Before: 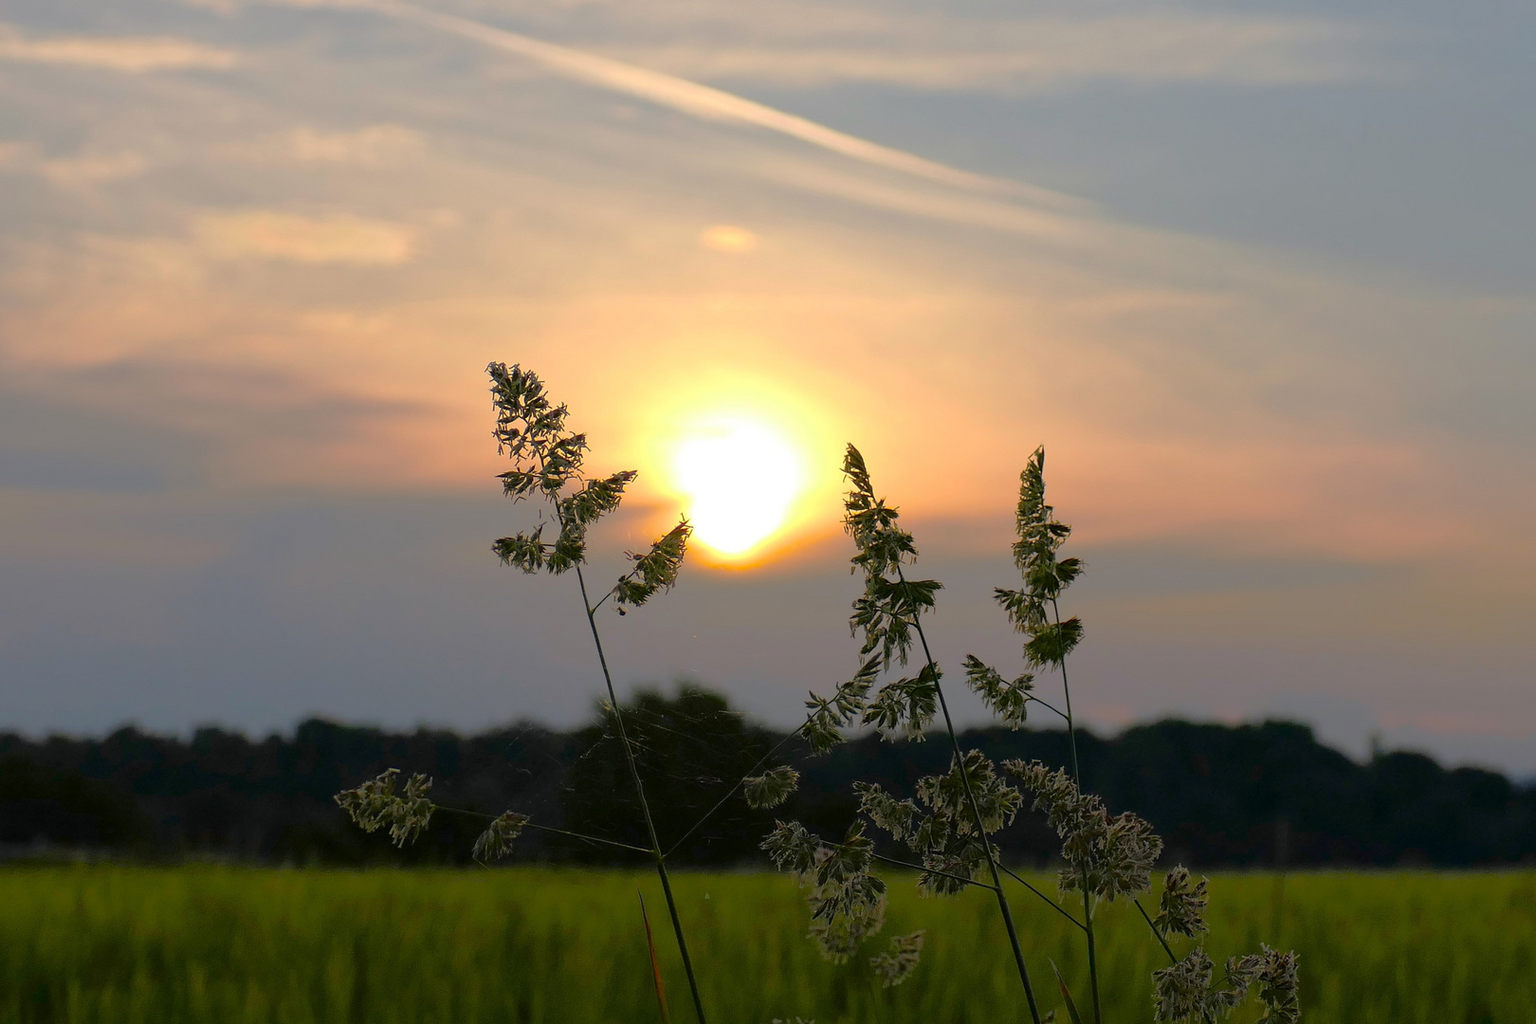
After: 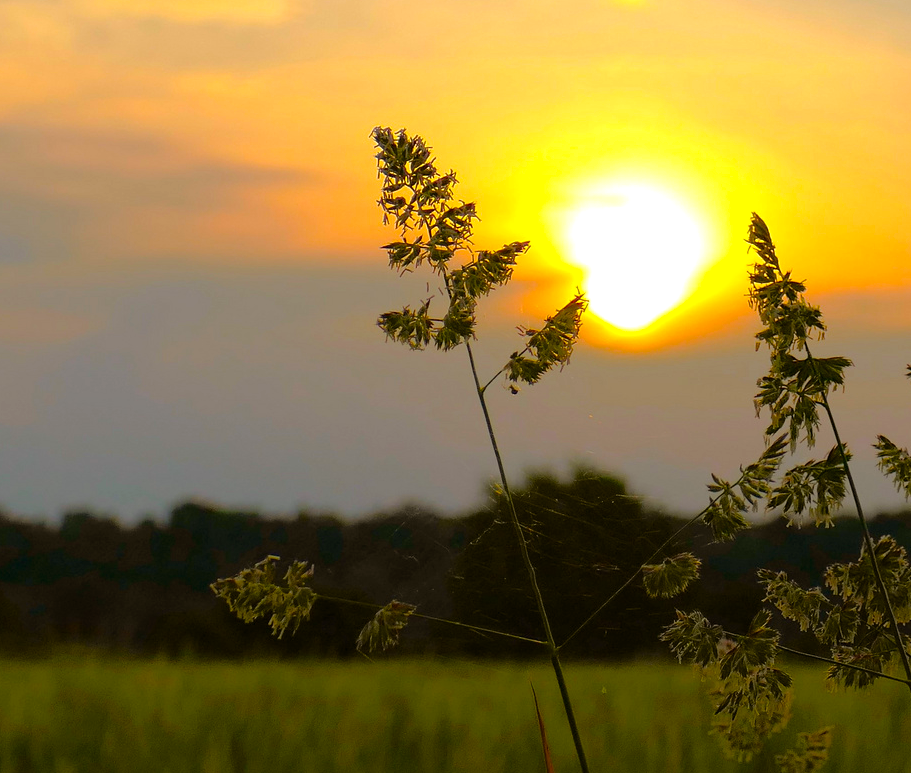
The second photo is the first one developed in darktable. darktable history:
exposure: exposure 0.34 EV, compensate exposure bias true, compensate highlight preservation false
color balance rgb: power › chroma 2.523%, power › hue 71.03°, linear chroma grading › global chroma 13.639%, perceptual saturation grading › global saturation 29.747%
crop: left 8.777%, top 23.646%, right 34.981%, bottom 4.696%
